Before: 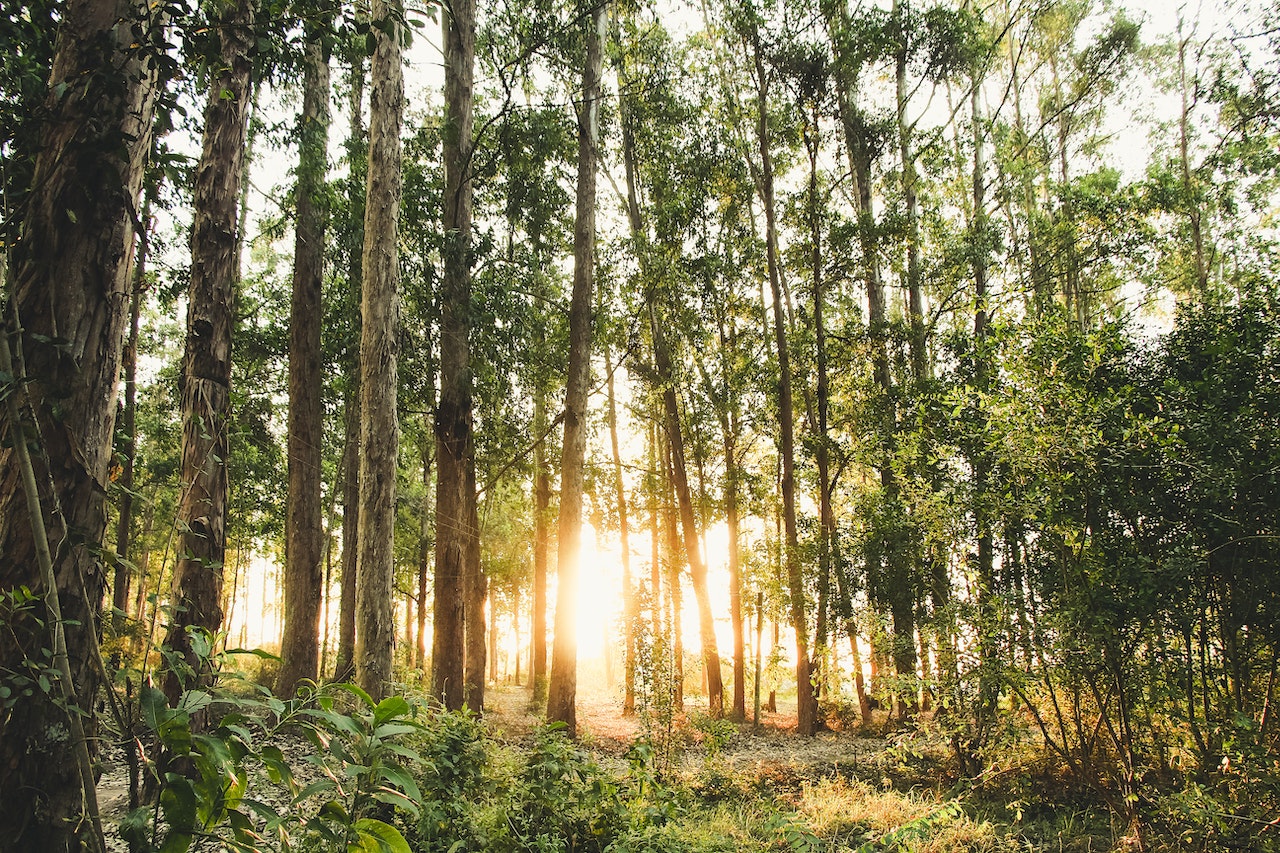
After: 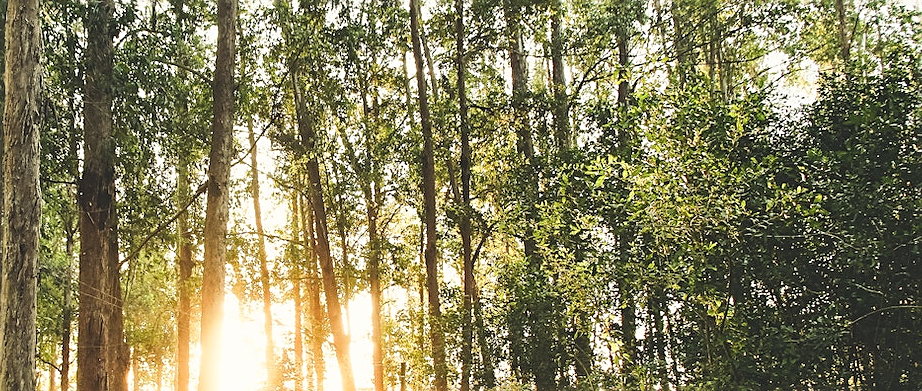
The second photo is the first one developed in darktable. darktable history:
exposure: black level correction -0.008, exposure 0.067 EV, compensate highlight preservation false
crop and rotate: left 27.938%, top 27.046%, bottom 27.046%
sharpen: on, module defaults
